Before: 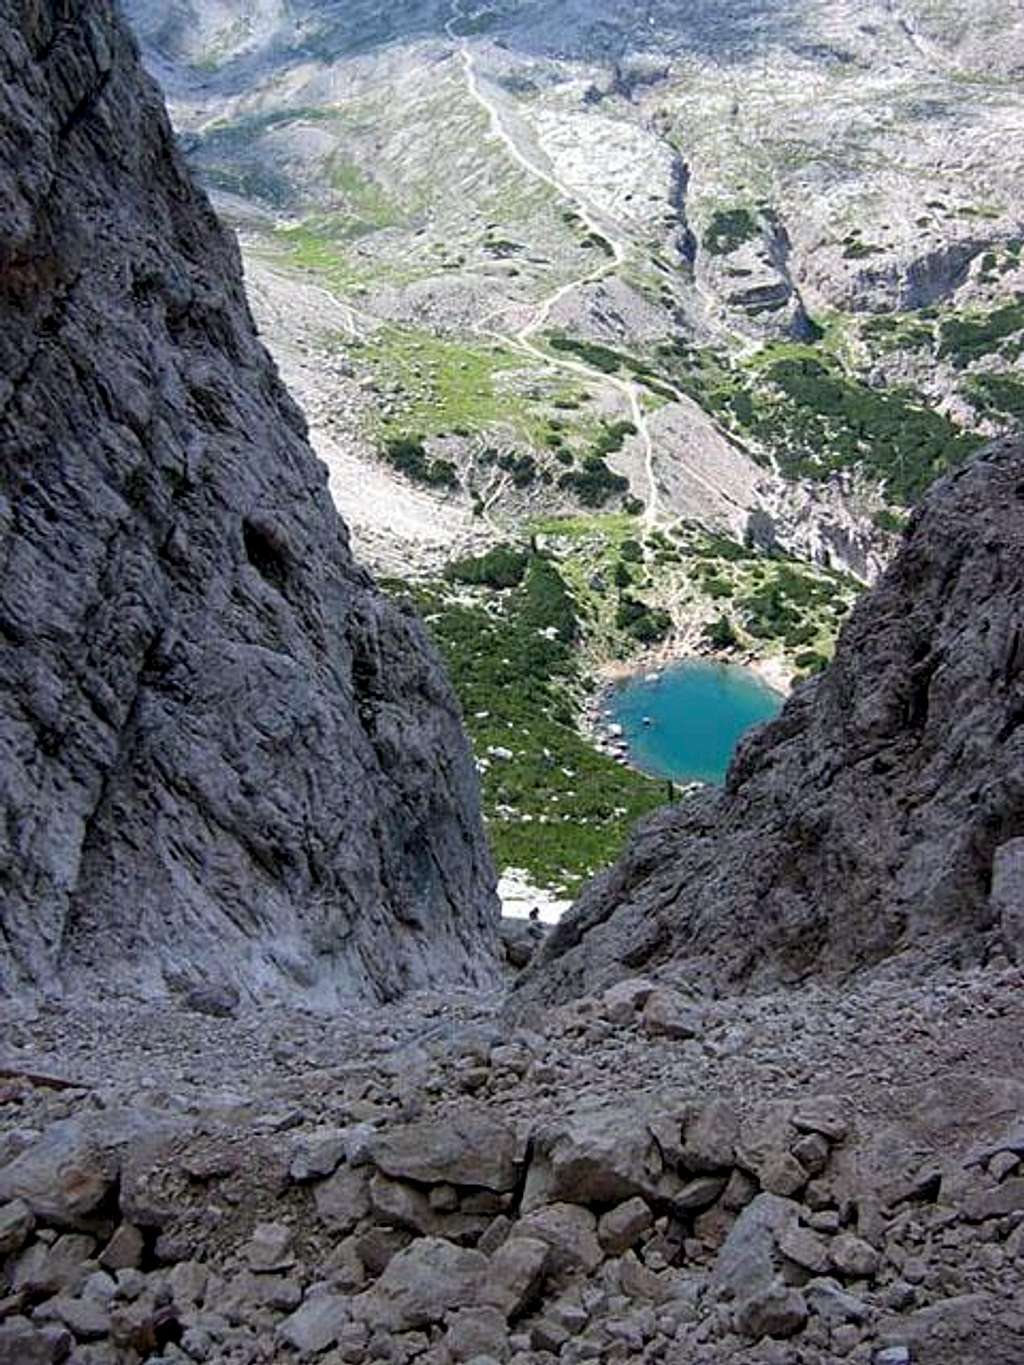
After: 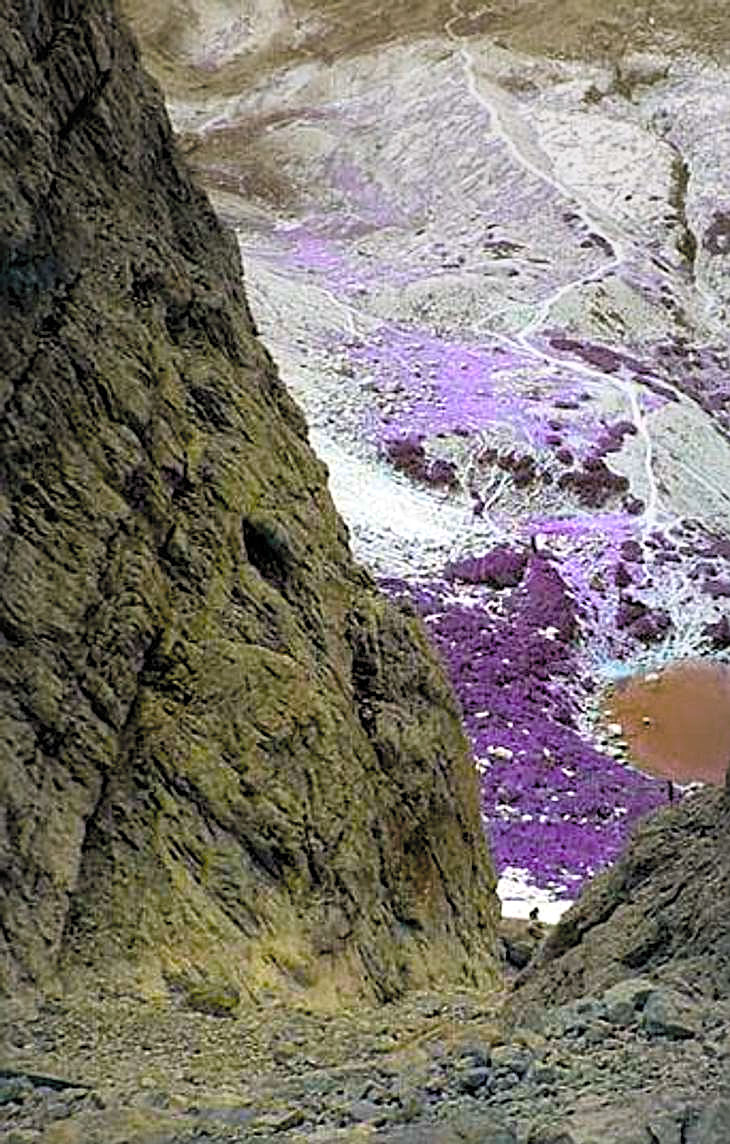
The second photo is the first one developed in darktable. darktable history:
exposure: exposure -0.607 EV, compensate exposure bias true, compensate highlight preservation false
contrast brightness saturation: contrast 0.103, brightness 0.304, saturation 0.148
crop: right 28.481%, bottom 16.124%
sharpen: on, module defaults
color balance rgb: linear chroma grading › global chroma 33.52%, perceptual saturation grading › global saturation 0.832%, perceptual saturation grading › highlights -25.757%, perceptual saturation grading › shadows 29.315%, hue shift 179.4°, perceptual brilliance grading › global brilliance 21.089%, perceptual brilliance grading › shadows -35.22%, global vibrance 50%, contrast 0.713%
tone curve: color space Lab, independent channels, preserve colors none
vignetting: fall-off start 53.7%, brightness -0.217, center (-0.024, 0.402), automatic ratio true, width/height ratio 1.318, shape 0.219
